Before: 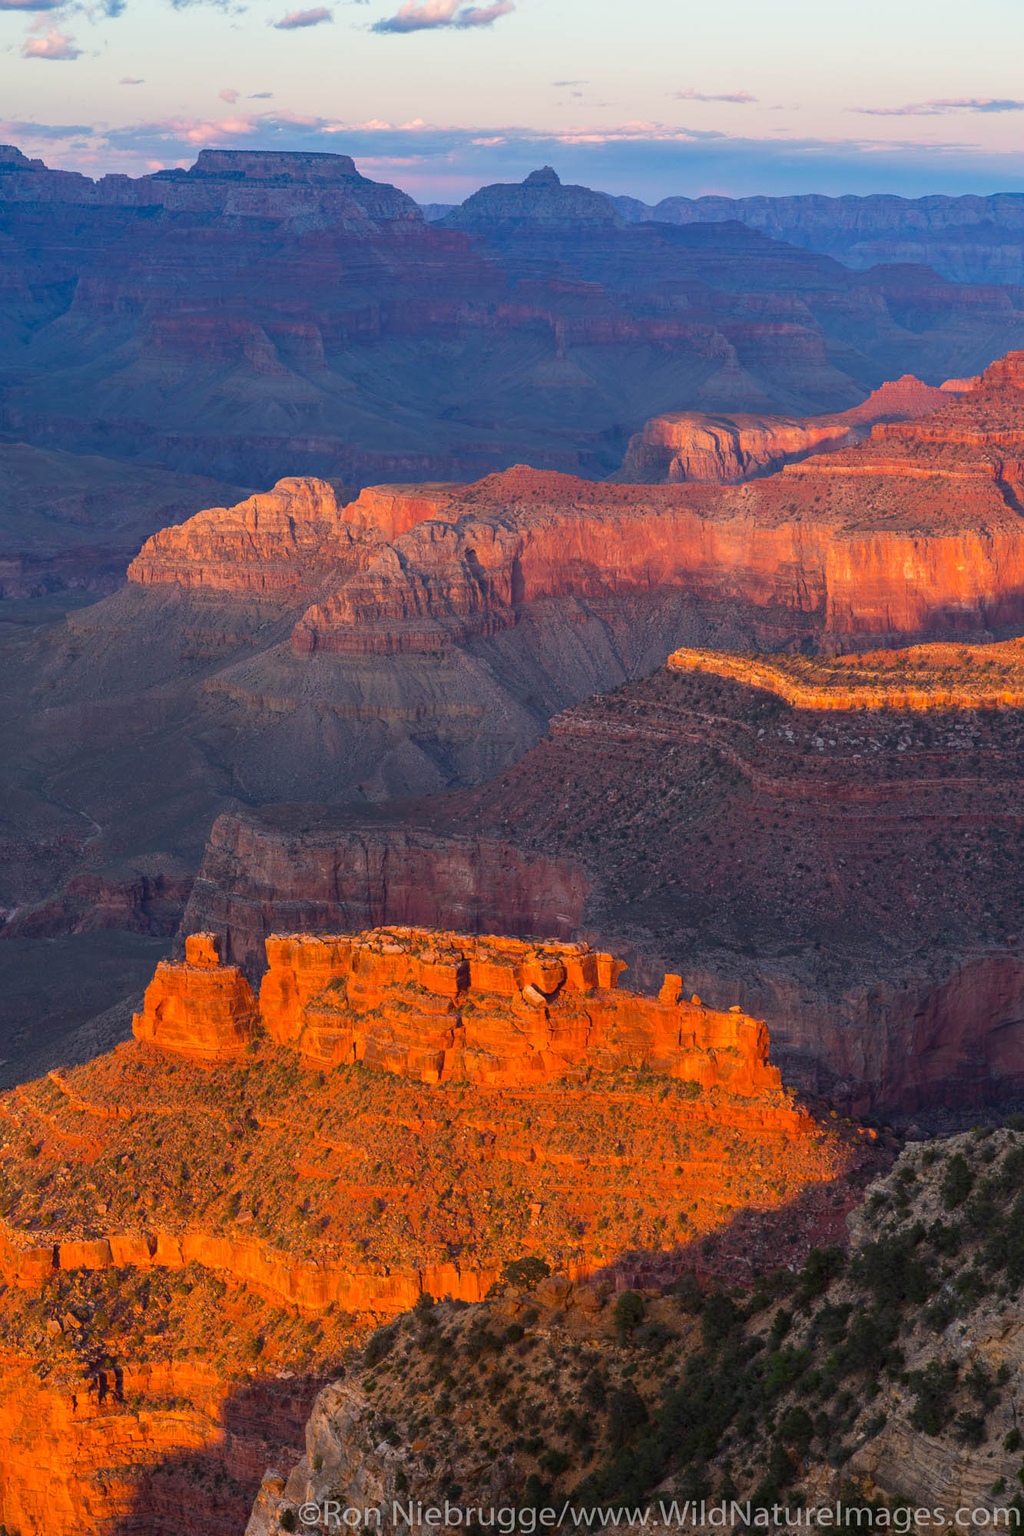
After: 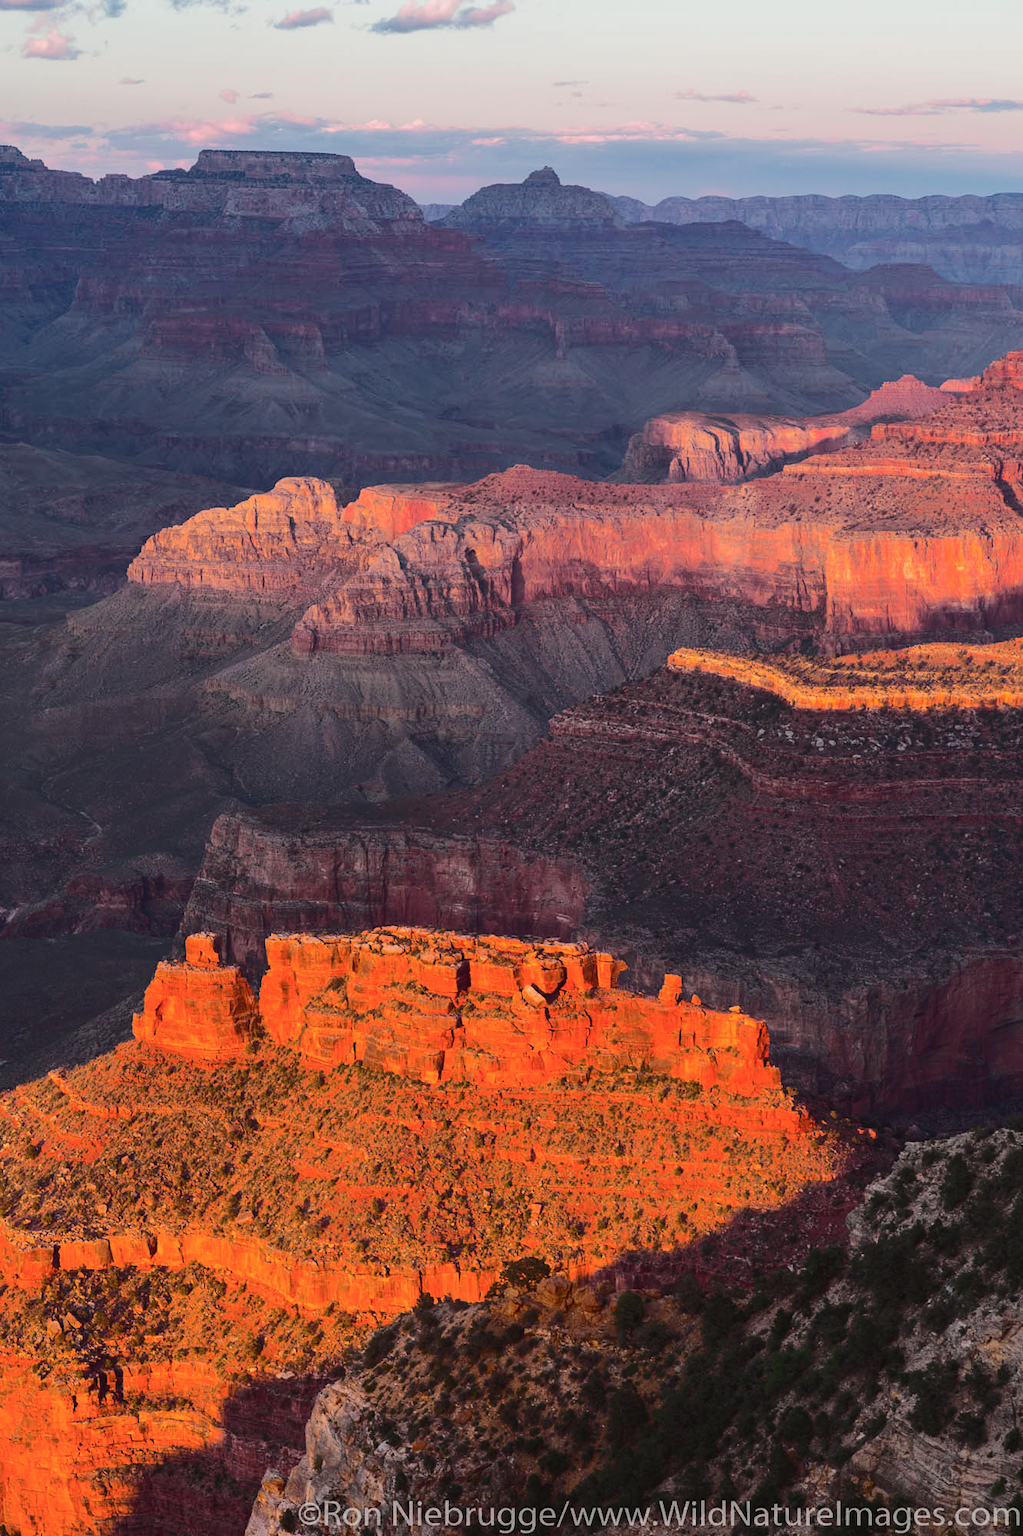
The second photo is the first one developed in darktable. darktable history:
tone curve: curves: ch0 [(0, 0.032) (0.094, 0.08) (0.265, 0.208) (0.41, 0.417) (0.485, 0.524) (0.638, 0.673) (0.845, 0.828) (0.994, 0.964)]; ch1 [(0, 0) (0.161, 0.092) (0.37, 0.302) (0.437, 0.456) (0.469, 0.482) (0.498, 0.504) (0.576, 0.583) (0.644, 0.638) (0.725, 0.765) (1, 1)]; ch2 [(0, 0) (0.352, 0.403) (0.45, 0.469) (0.502, 0.504) (0.54, 0.521) (0.589, 0.576) (1, 1)], color space Lab, independent channels, preserve colors none
contrast brightness saturation: saturation -0.05
